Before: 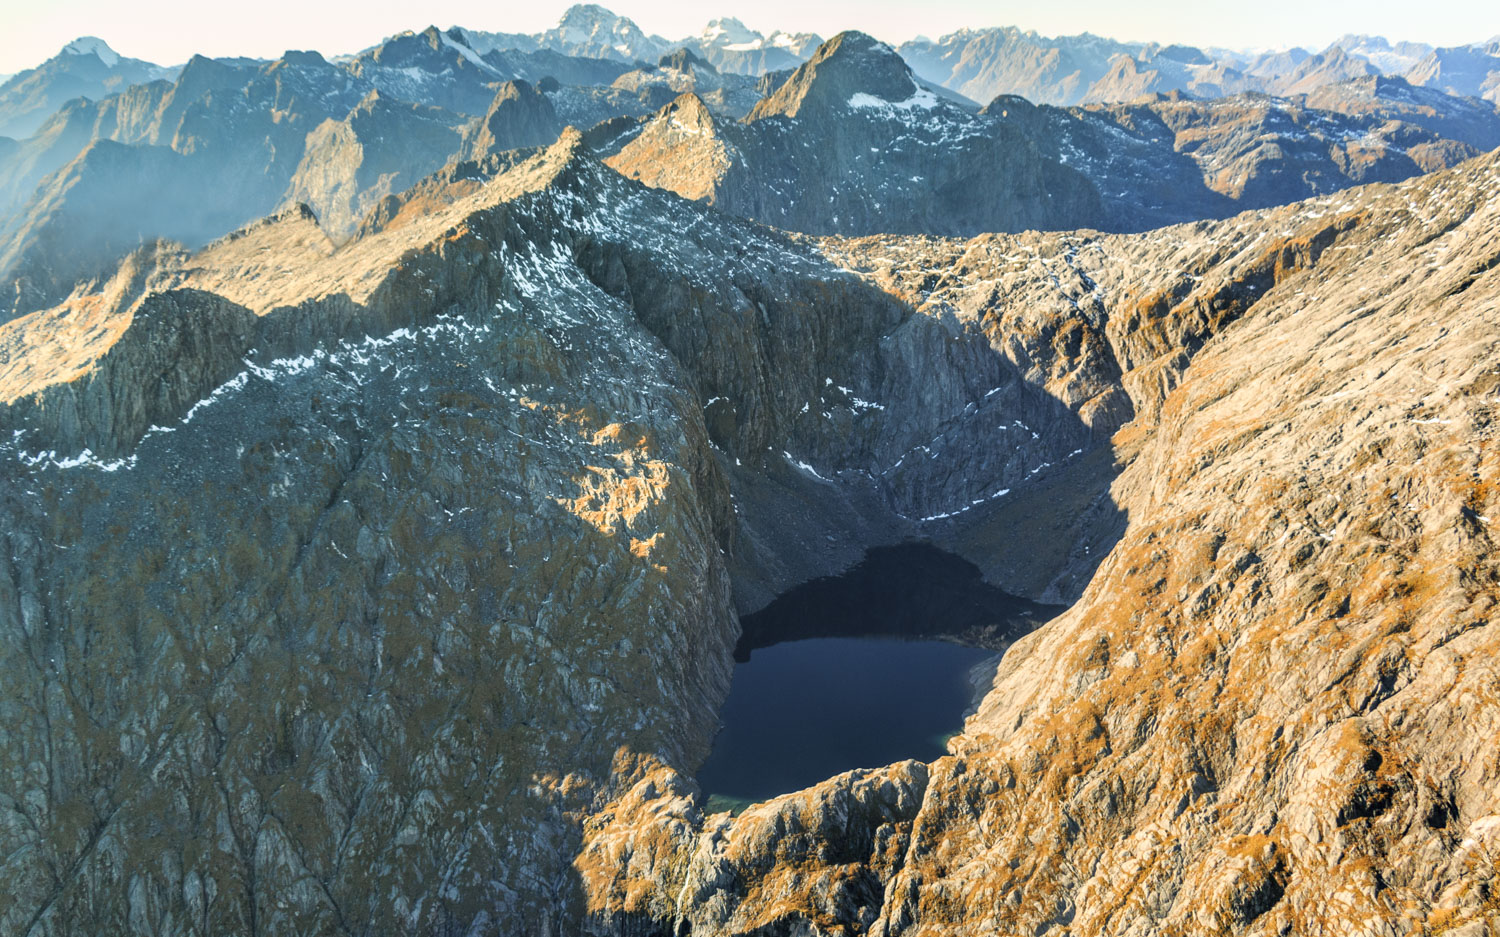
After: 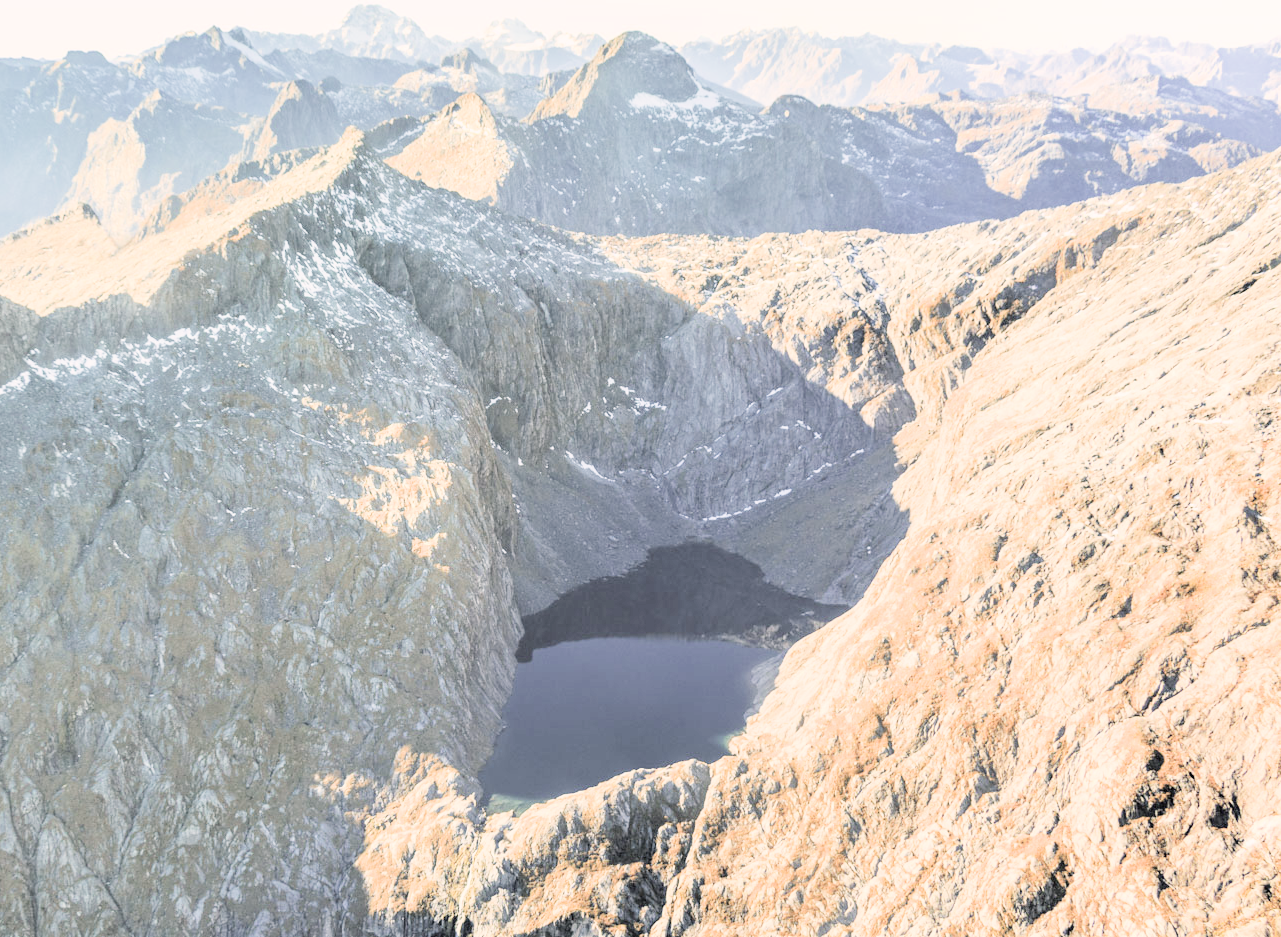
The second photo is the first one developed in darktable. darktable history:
exposure: exposure 2 EV, compensate highlight preservation false
filmic rgb: black relative exposure -7.32 EV, white relative exposure 5.09 EV, hardness 3.2
contrast brightness saturation: brightness 0.18, saturation -0.5
color correction: highlights a* 3.22, highlights b* 1.93, saturation 1.19
crop and rotate: left 14.584%
